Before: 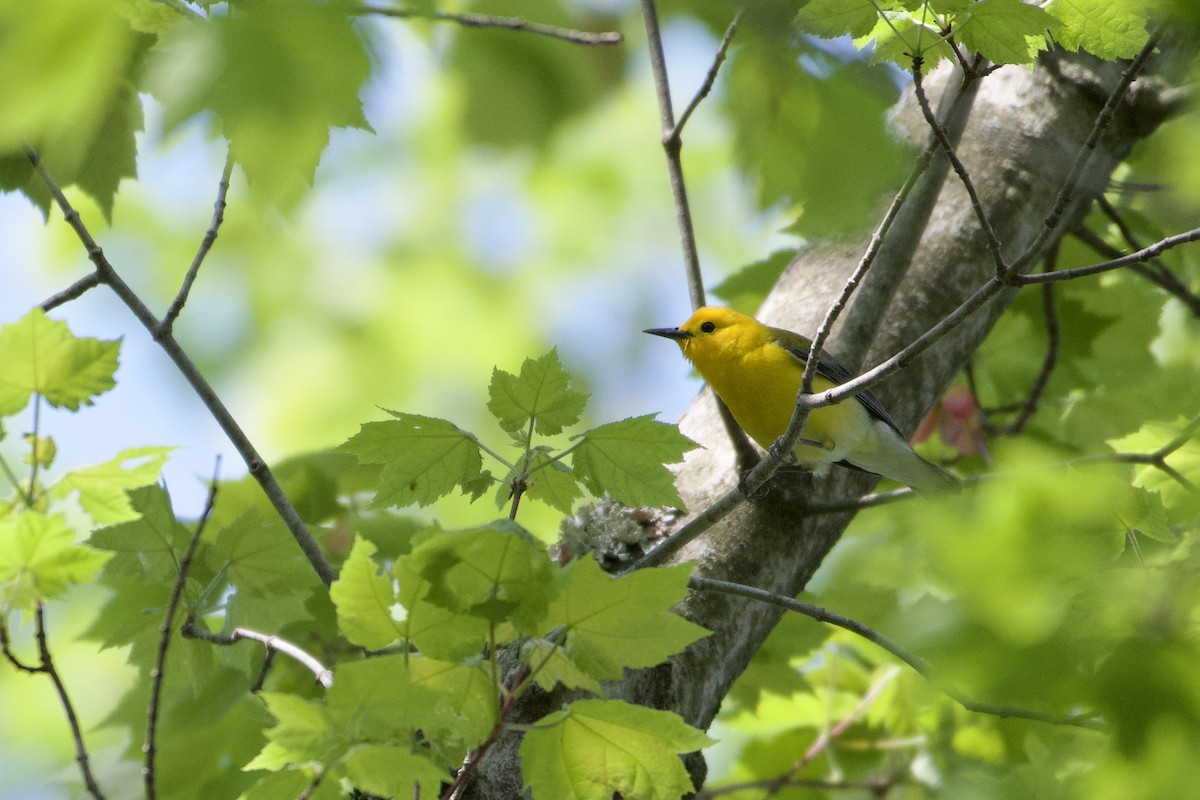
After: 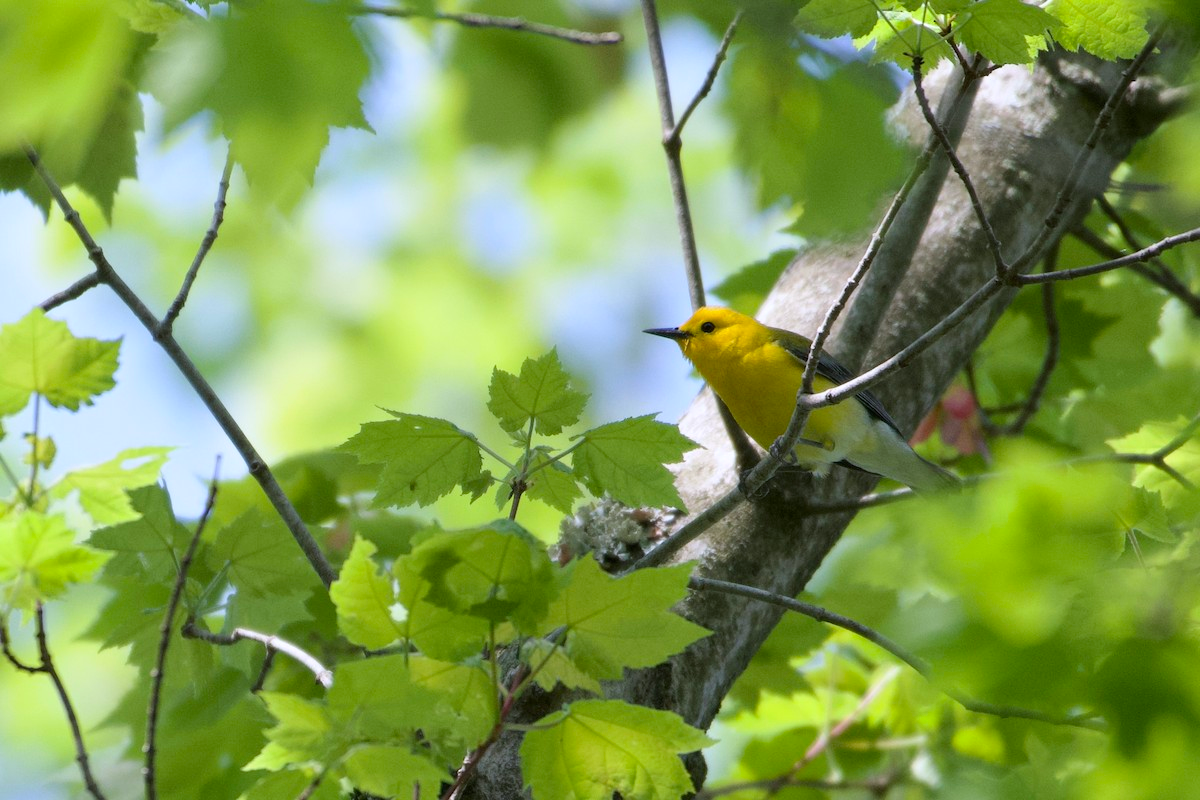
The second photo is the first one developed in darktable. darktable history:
color calibration: illuminant as shot in camera, x 0.358, y 0.373, temperature 4628.91 K
contrast brightness saturation: contrast 0.074
